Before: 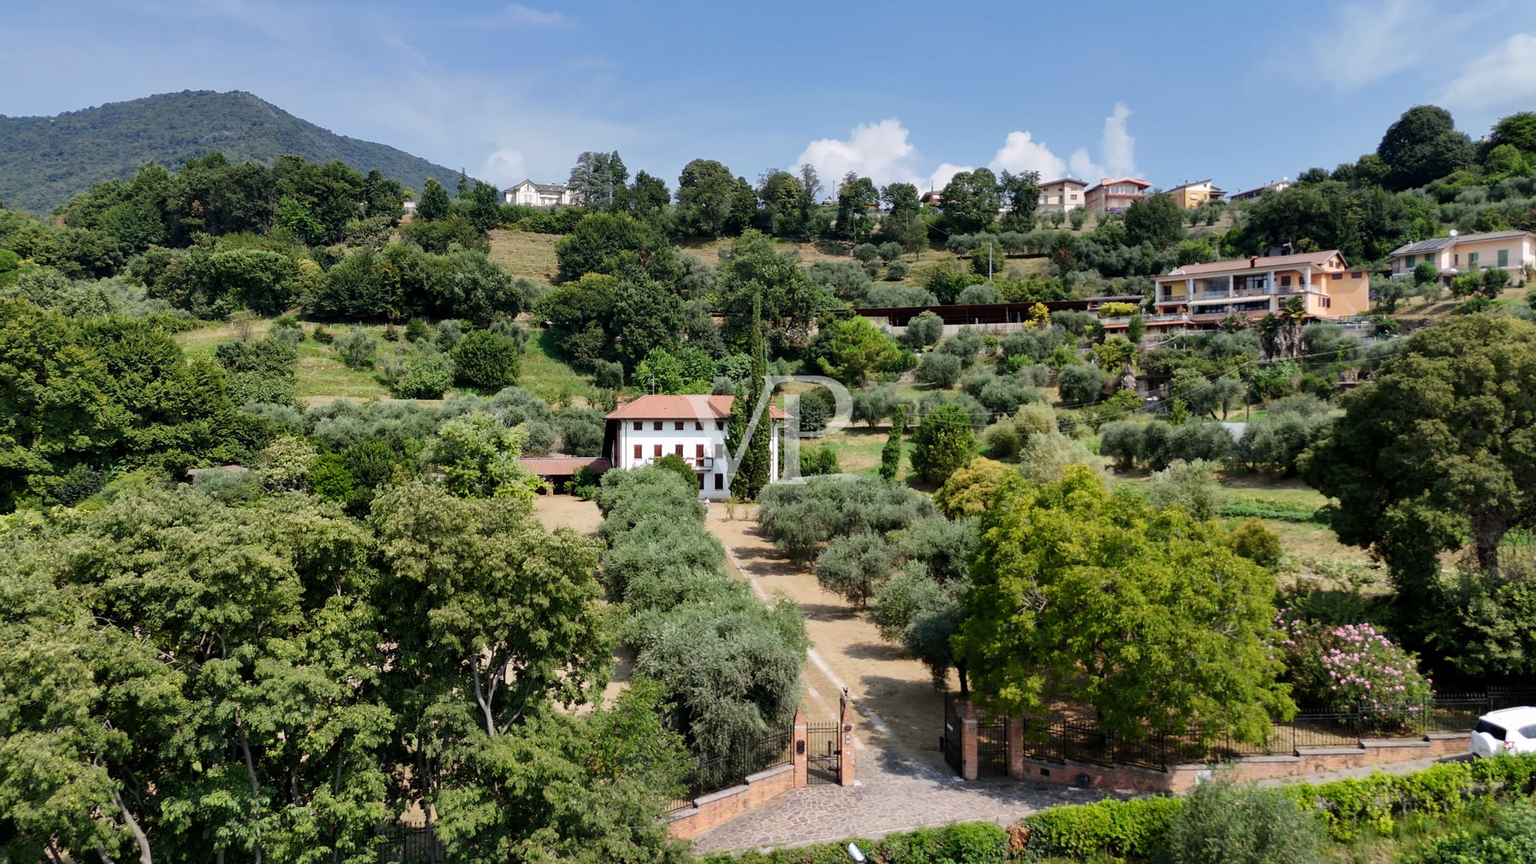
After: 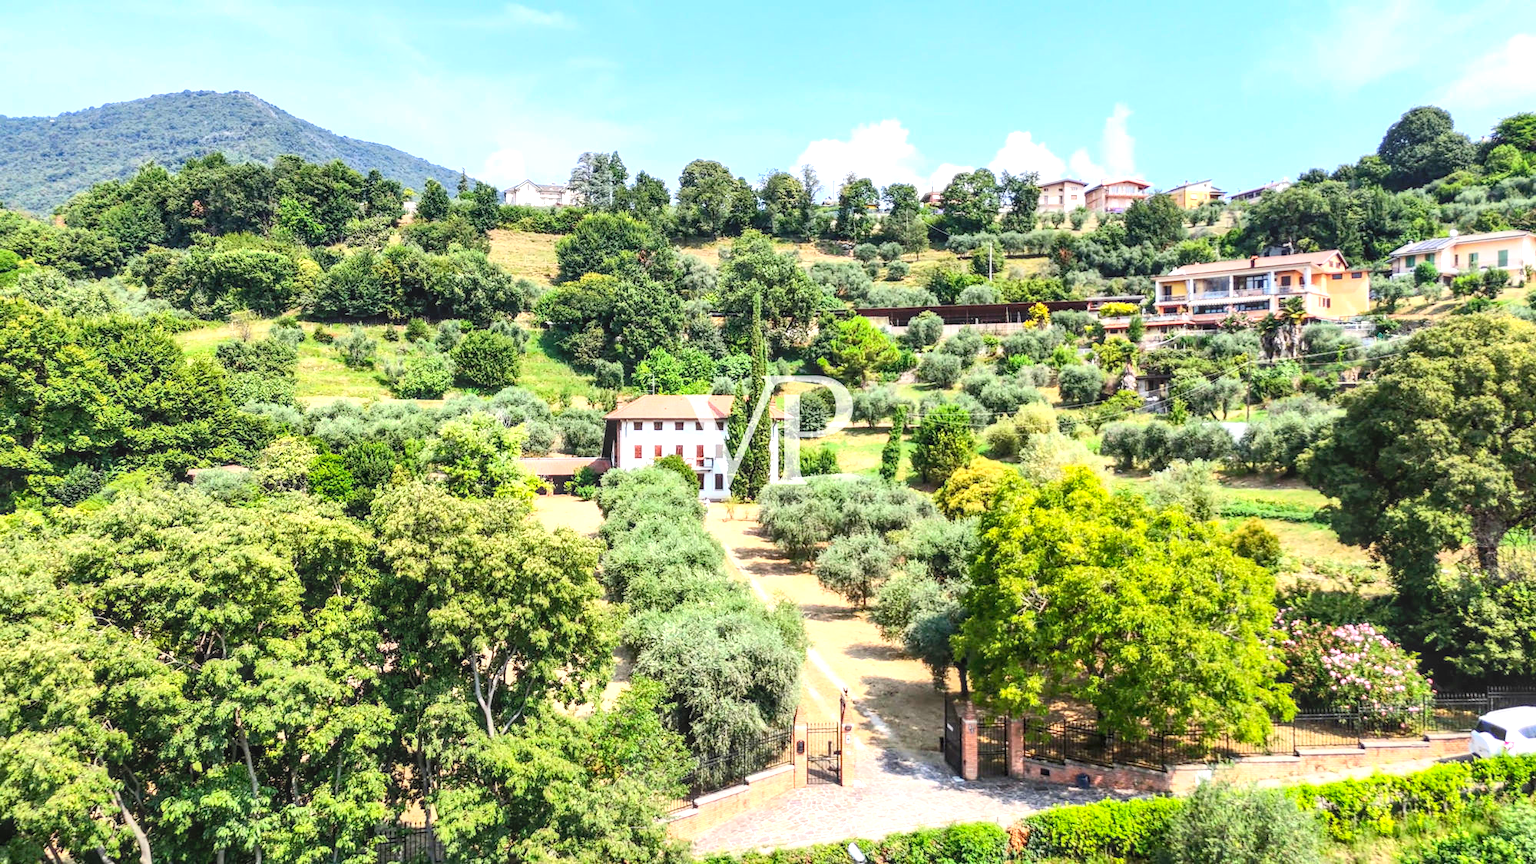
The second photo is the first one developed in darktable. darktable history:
contrast brightness saturation: contrast 0.2, brightness 0.16, saturation 0.22
exposure: black level correction 0, exposure 1.3 EV, compensate exposure bias true, compensate highlight preservation false
local contrast: highlights 0%, shadows 0%, detail 133%
